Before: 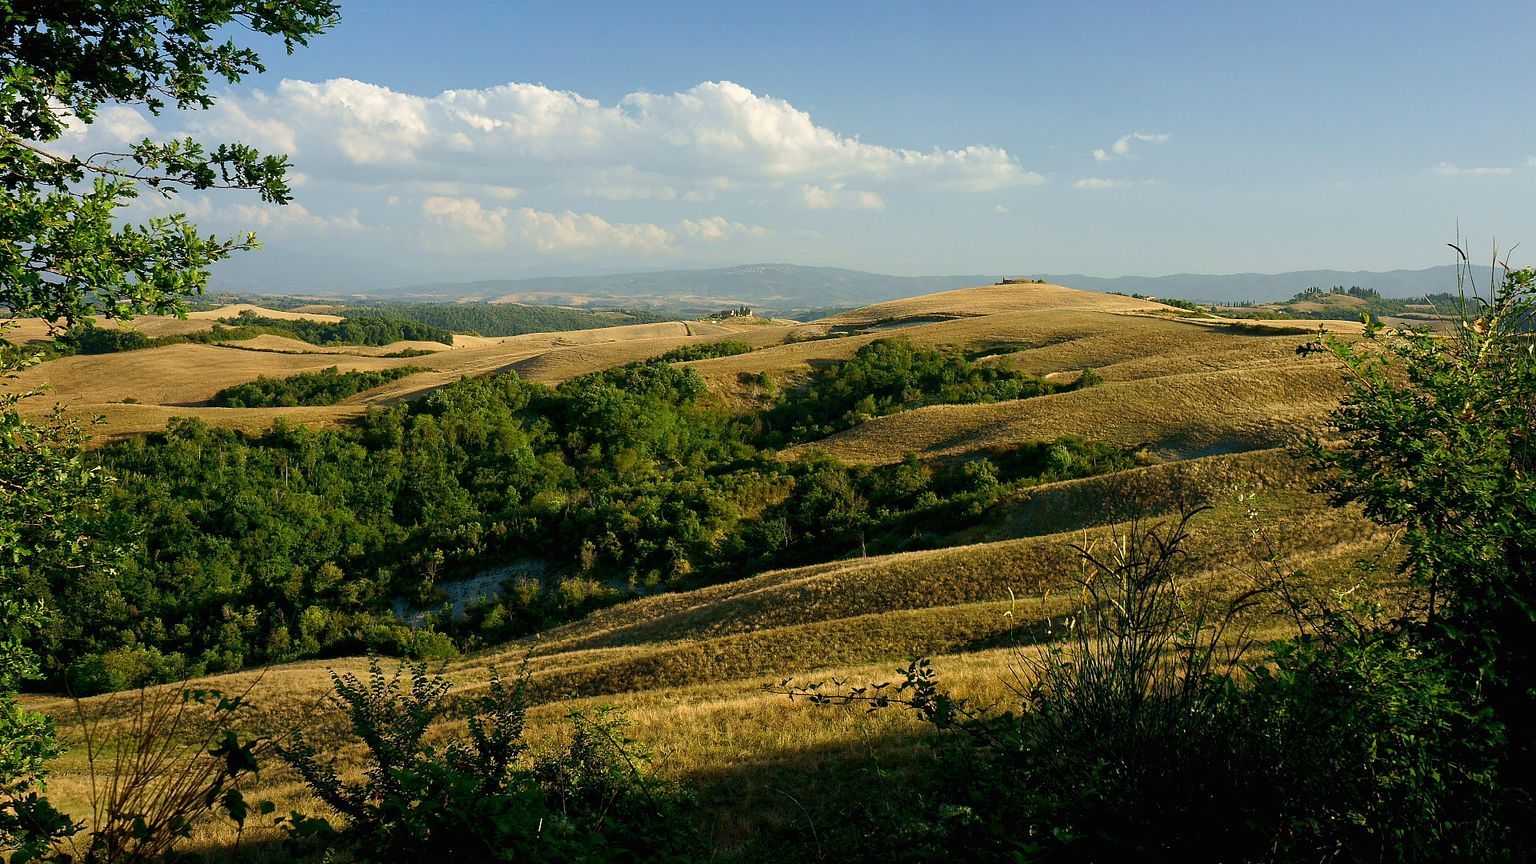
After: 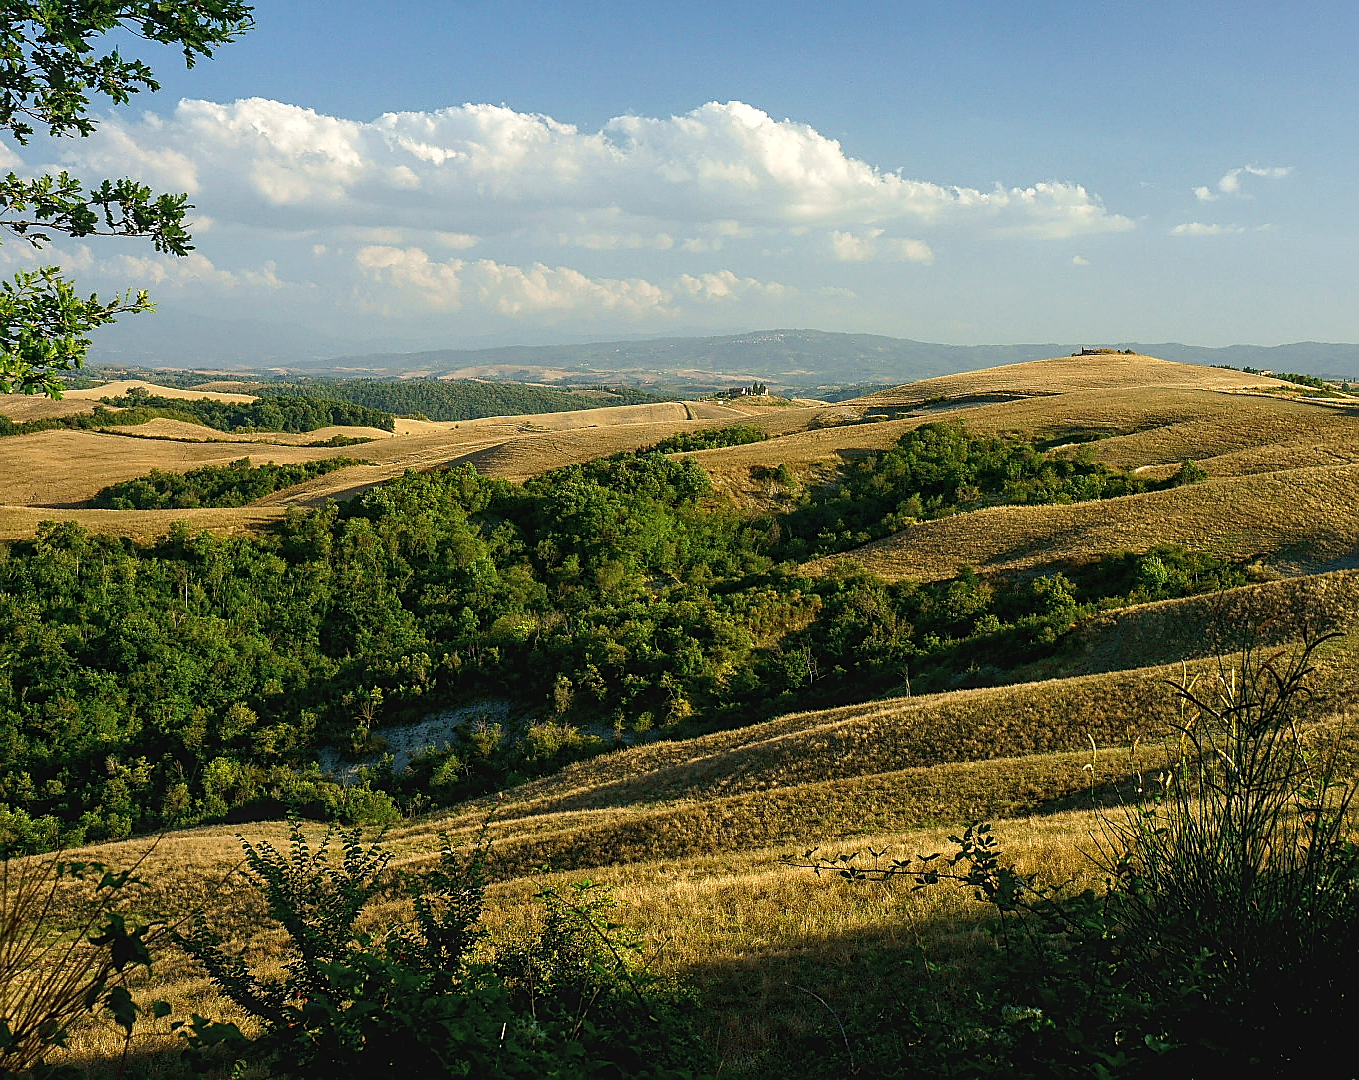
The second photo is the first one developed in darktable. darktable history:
exposure: black level correction -0.004, exposure 0.054 EV, compensate highlight preservation false
crop and rotate: left 8.971%, right 20.228%
sharpen: on, module defaults
local contrast: on, module defaults
